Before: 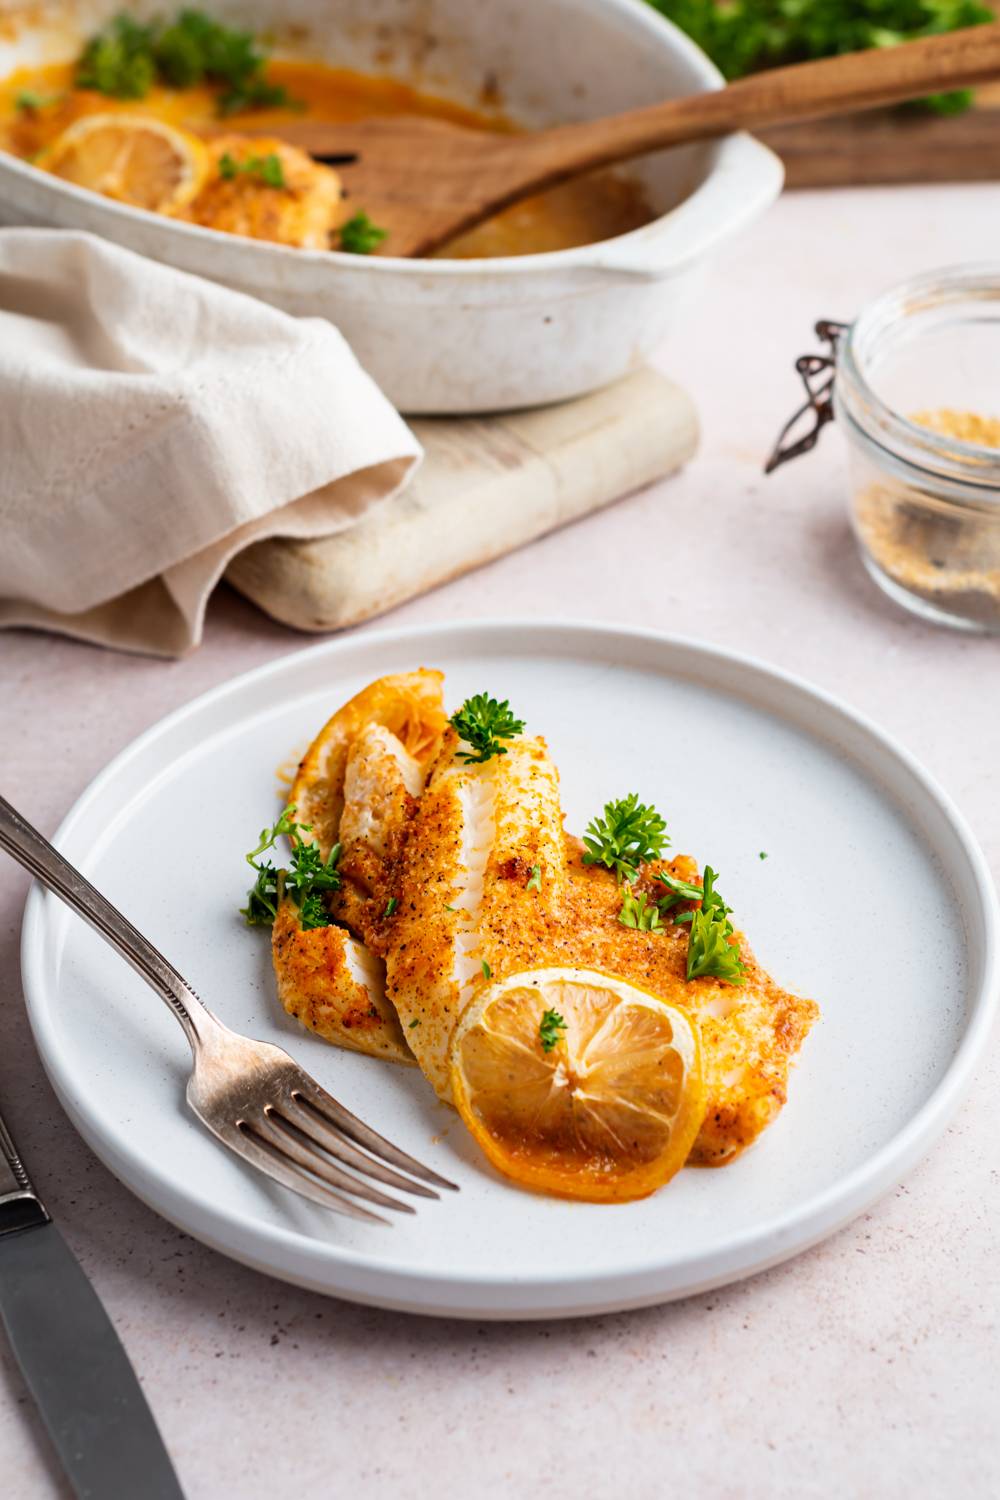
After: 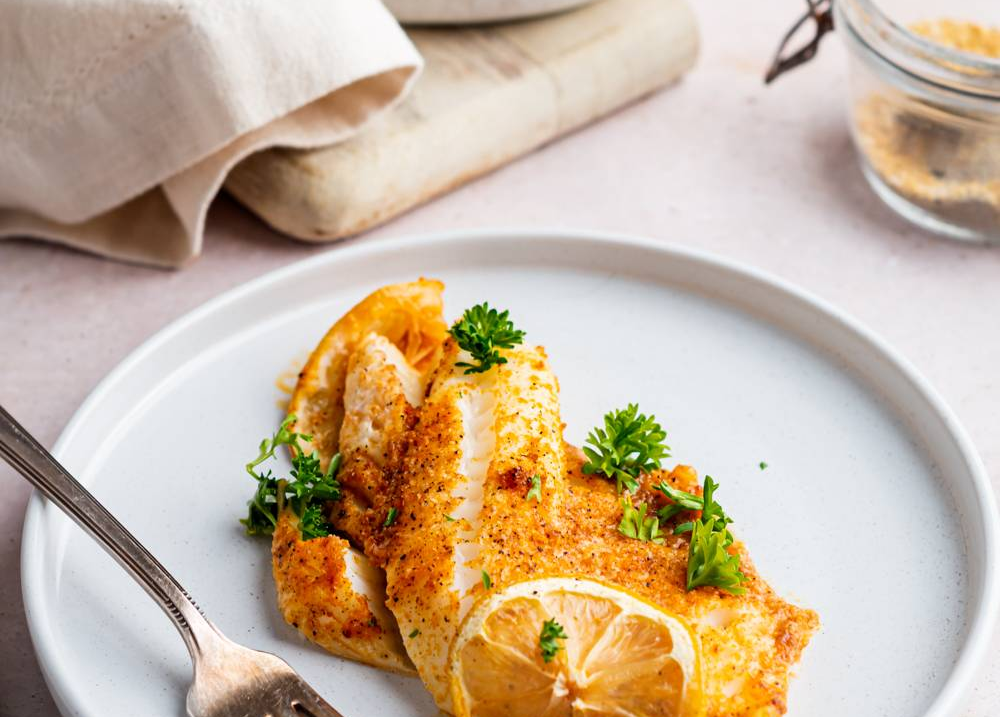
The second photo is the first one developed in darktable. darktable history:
crop and rotate: top 26.023%, bottom 26.131%
